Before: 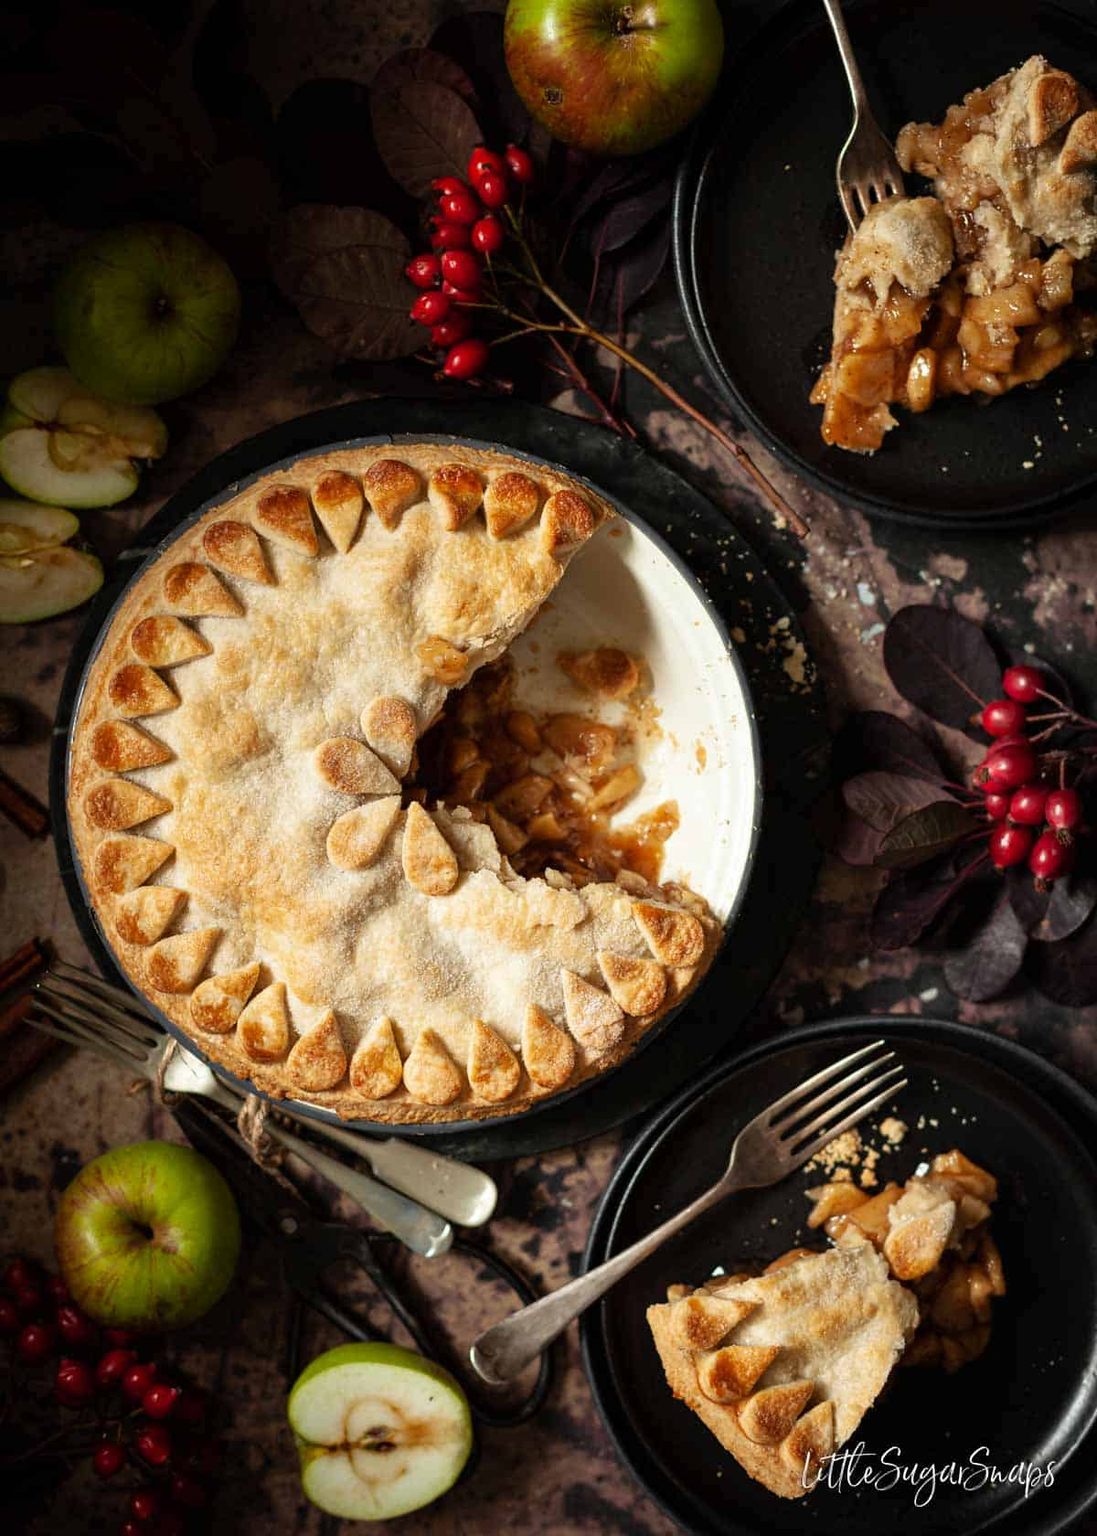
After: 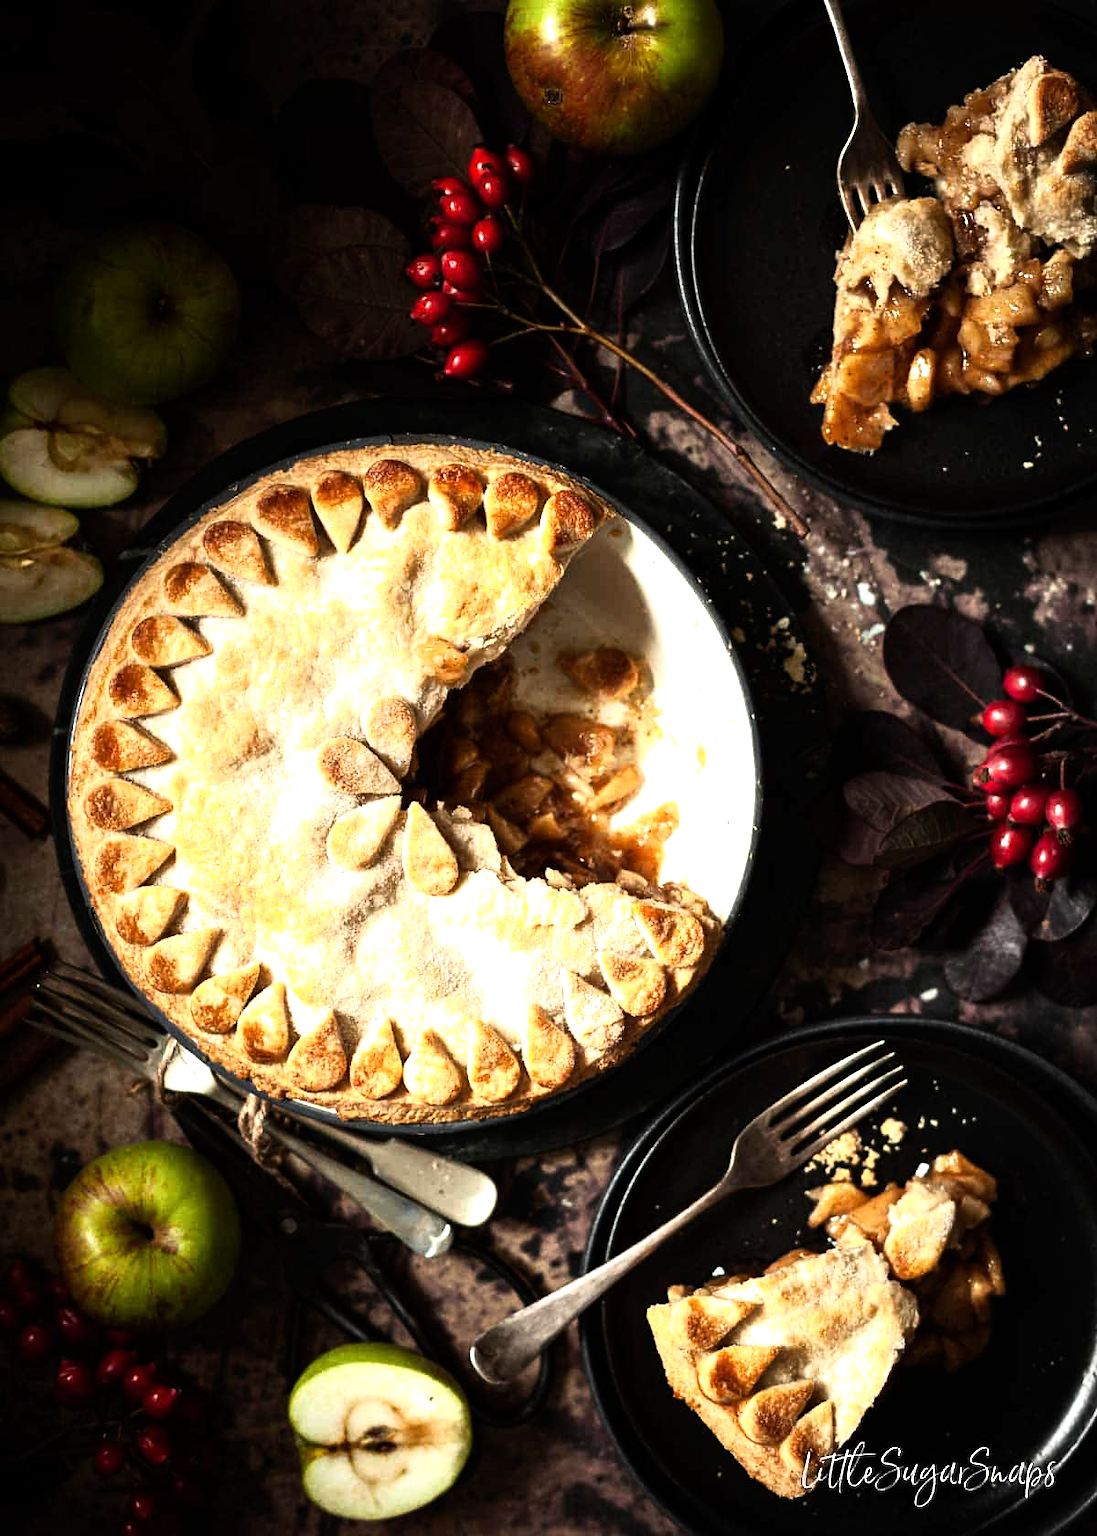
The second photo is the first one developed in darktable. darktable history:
tone equalizer: -8 EV -1.08 EV, -7 EV -1.01 EV, -6 EV -0.867 EV, -5 EV -0.578 EV, -3 EV 0.578 EV, -2 EV 0.867 EV, -1 EV 1.01 EV, +0 EV 1.08 EV, edges refinement/feathering 500, mask exposure compensation -1.57 EV, preserve details no
shadows and highlights: shadows 0, highlights 40
